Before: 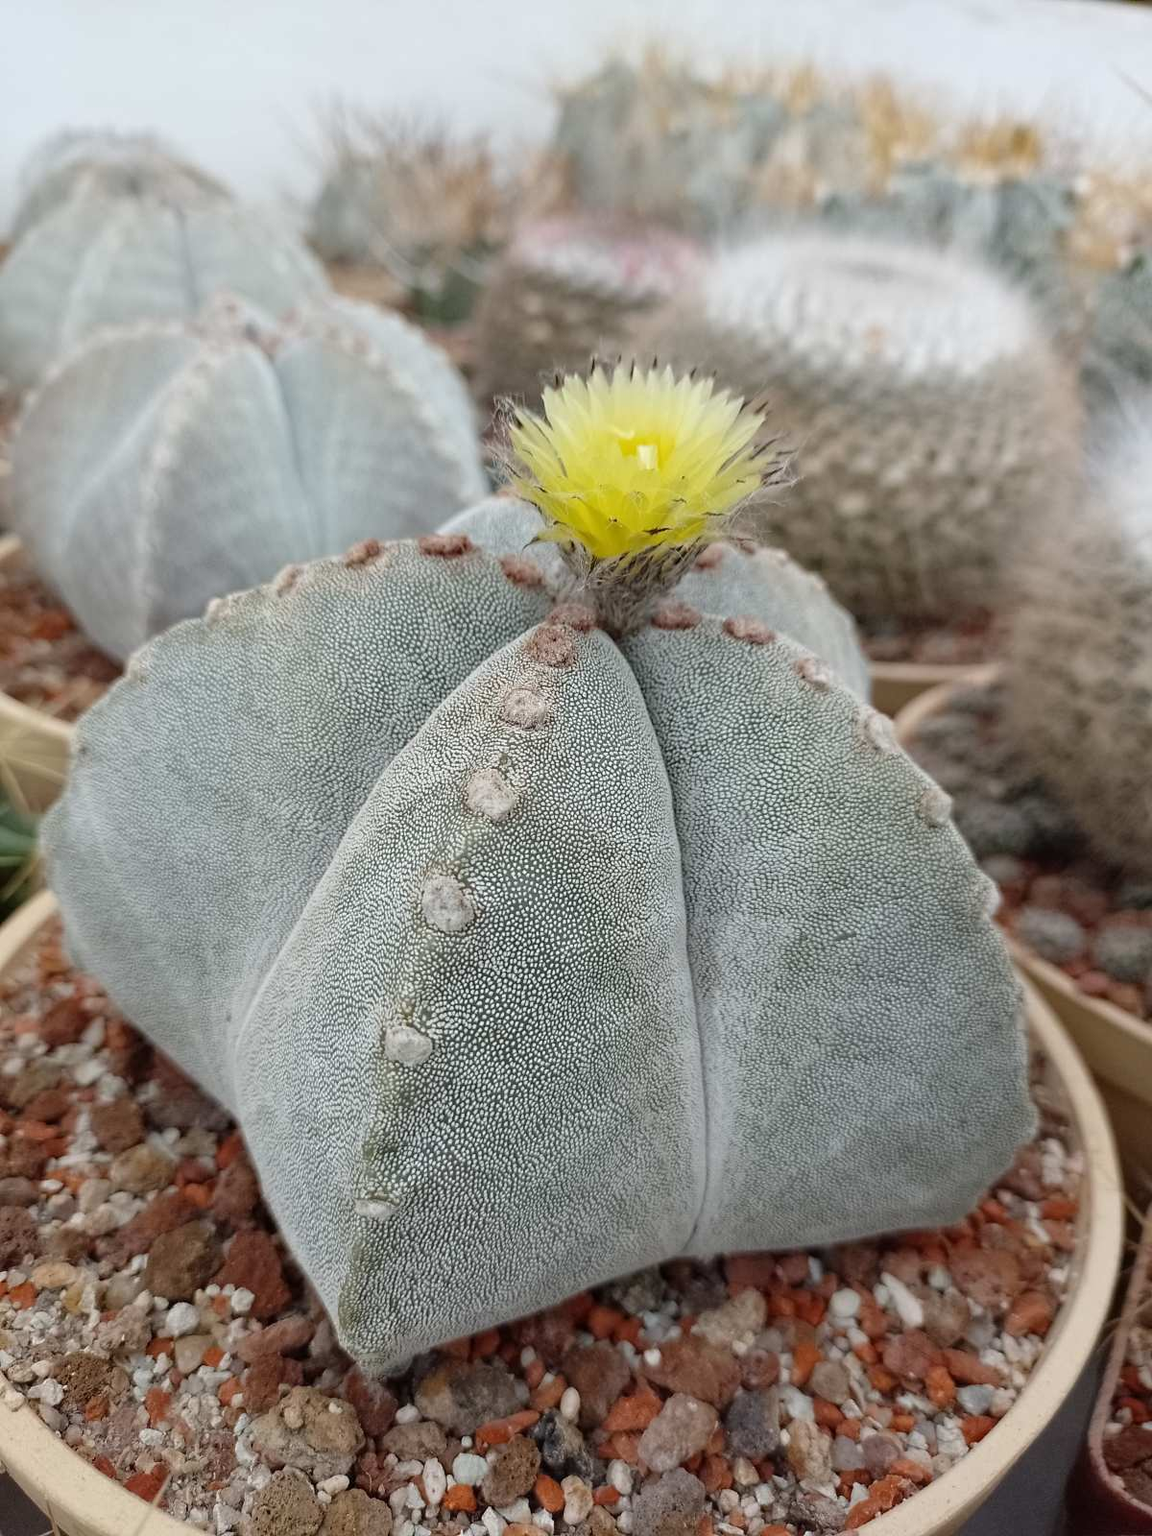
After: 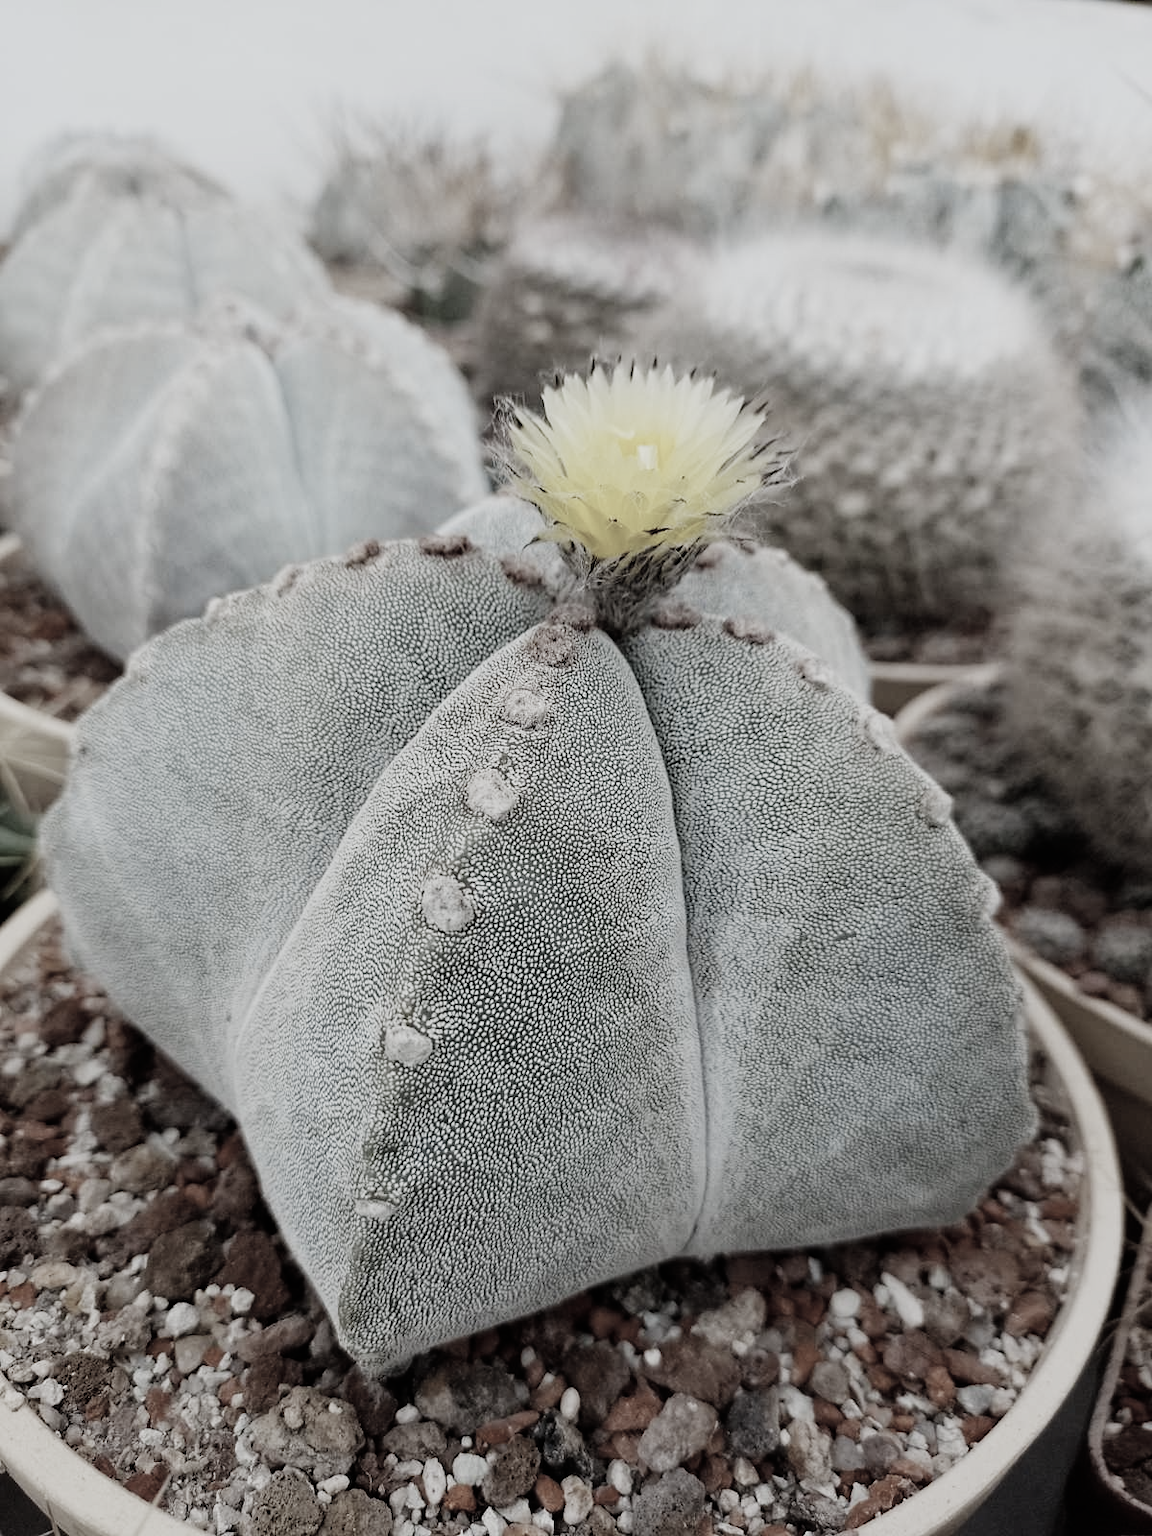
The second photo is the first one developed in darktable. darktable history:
color zones: curves: ch1 [(0.238, 0.163) (0.476, 0.2) (0.733, 0.322) (0.848, 0.134)]
sigmoid: contrast 1.69, skew -0.23, preserve hue 0%, red attenuation 0.1, red rotation 0.035, green attenuation 0.1, green rotation -0.017, blue attenuation 0.15, blue rotation -0.052, base primaries Rec2020
